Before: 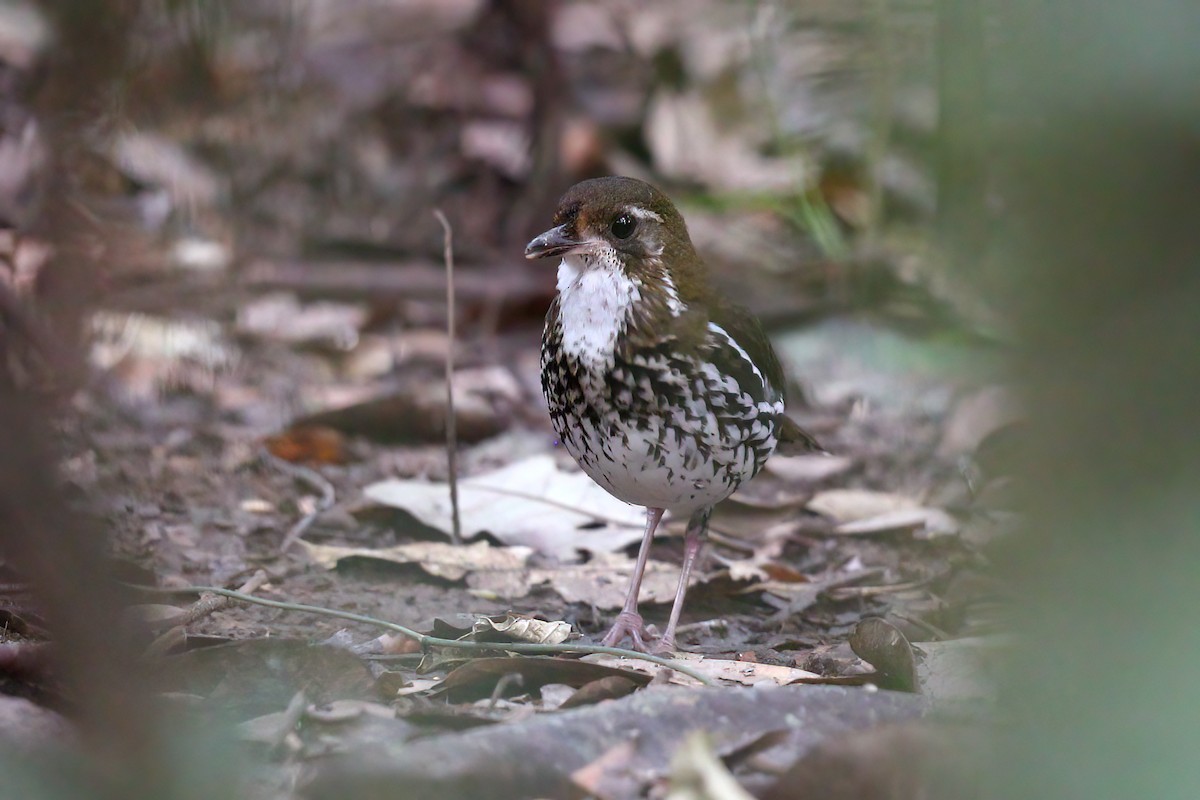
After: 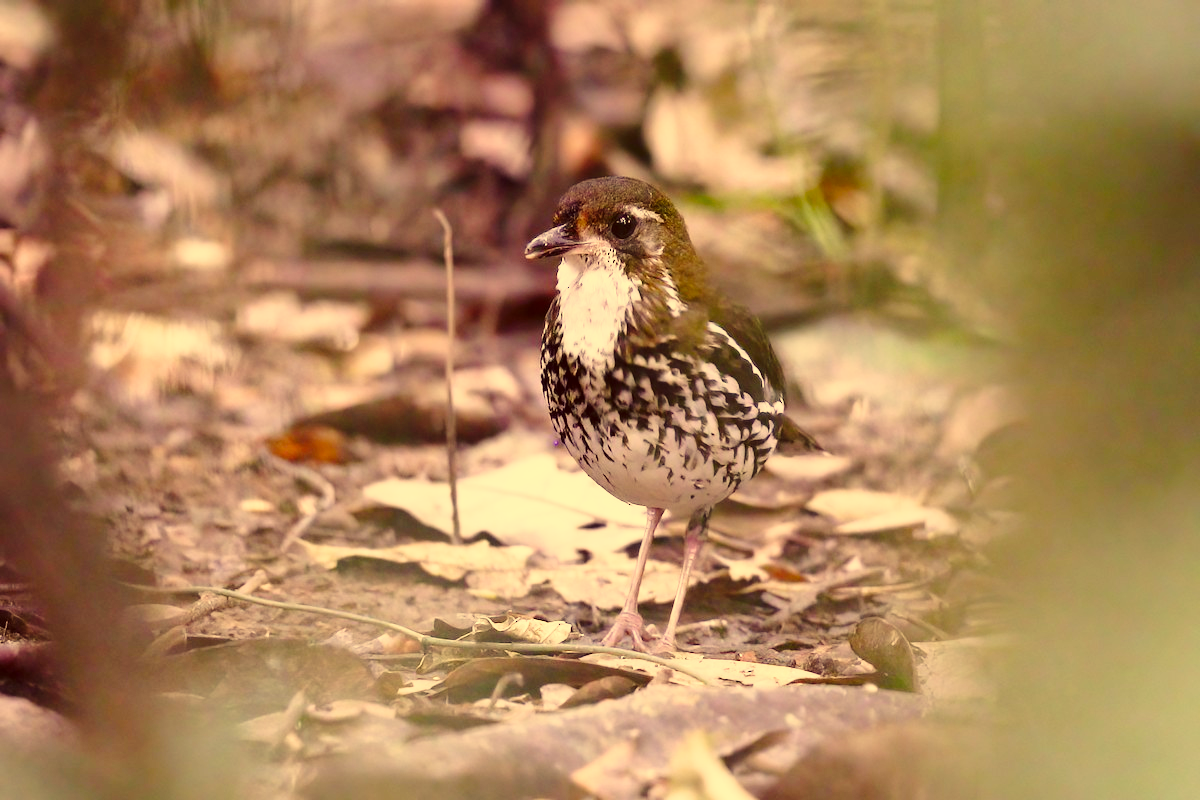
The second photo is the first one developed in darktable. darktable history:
base curve: curves: ch0 [(0, 0) (0.028, 0.03) (0.121, 0.232) (0.46, 0.748) (0.859, 0.968) (1, 1)], preserve colors none
color correction: highlights a* 9.76, highlights b* 38.87, shadows a* 13.97, shadows b* 3.69
